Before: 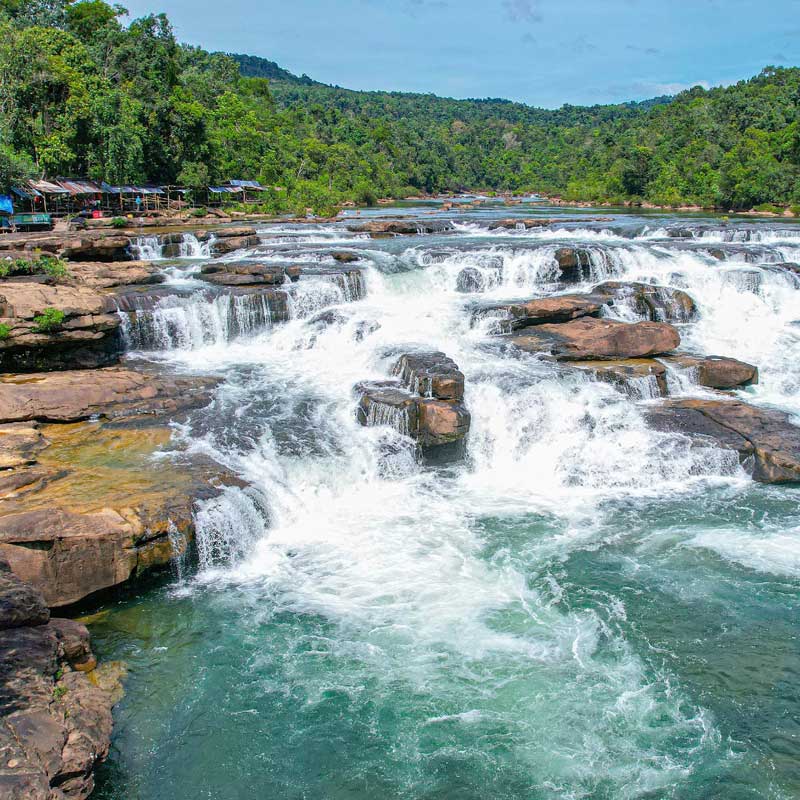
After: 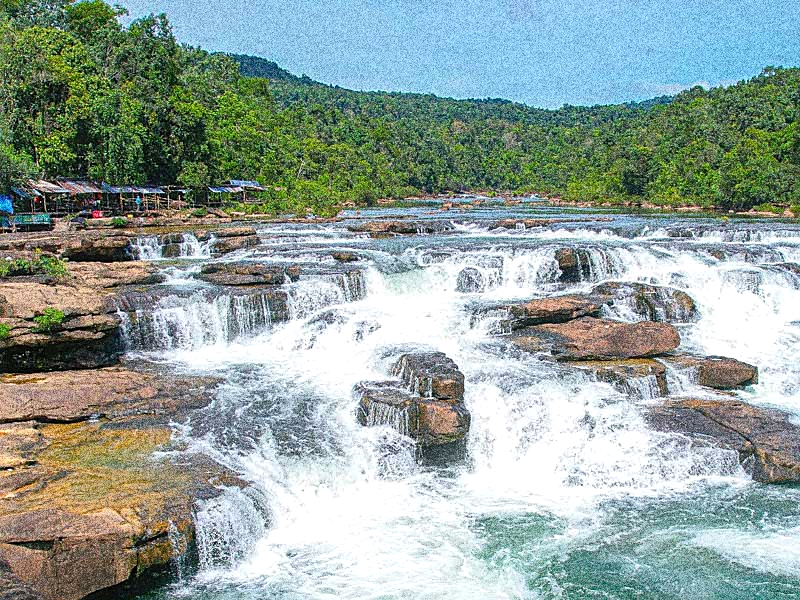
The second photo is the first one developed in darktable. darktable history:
sharpen: on, module defaults
white balance: emerald 1
crop: bottom 24.988%
exposure: black level correction 0, exposure 0.2 EV, compensate exposure bias true, compensate highlight preservation false
grain: coarseness 30.02 ISO, strength 100%
contrast equalizer: y [[0.5, 0.486, 0.447, 0.446, 0.489, 0.5], [0.5 ×6], [0.5 ×6], [0 ×6], [0 ×6]]
